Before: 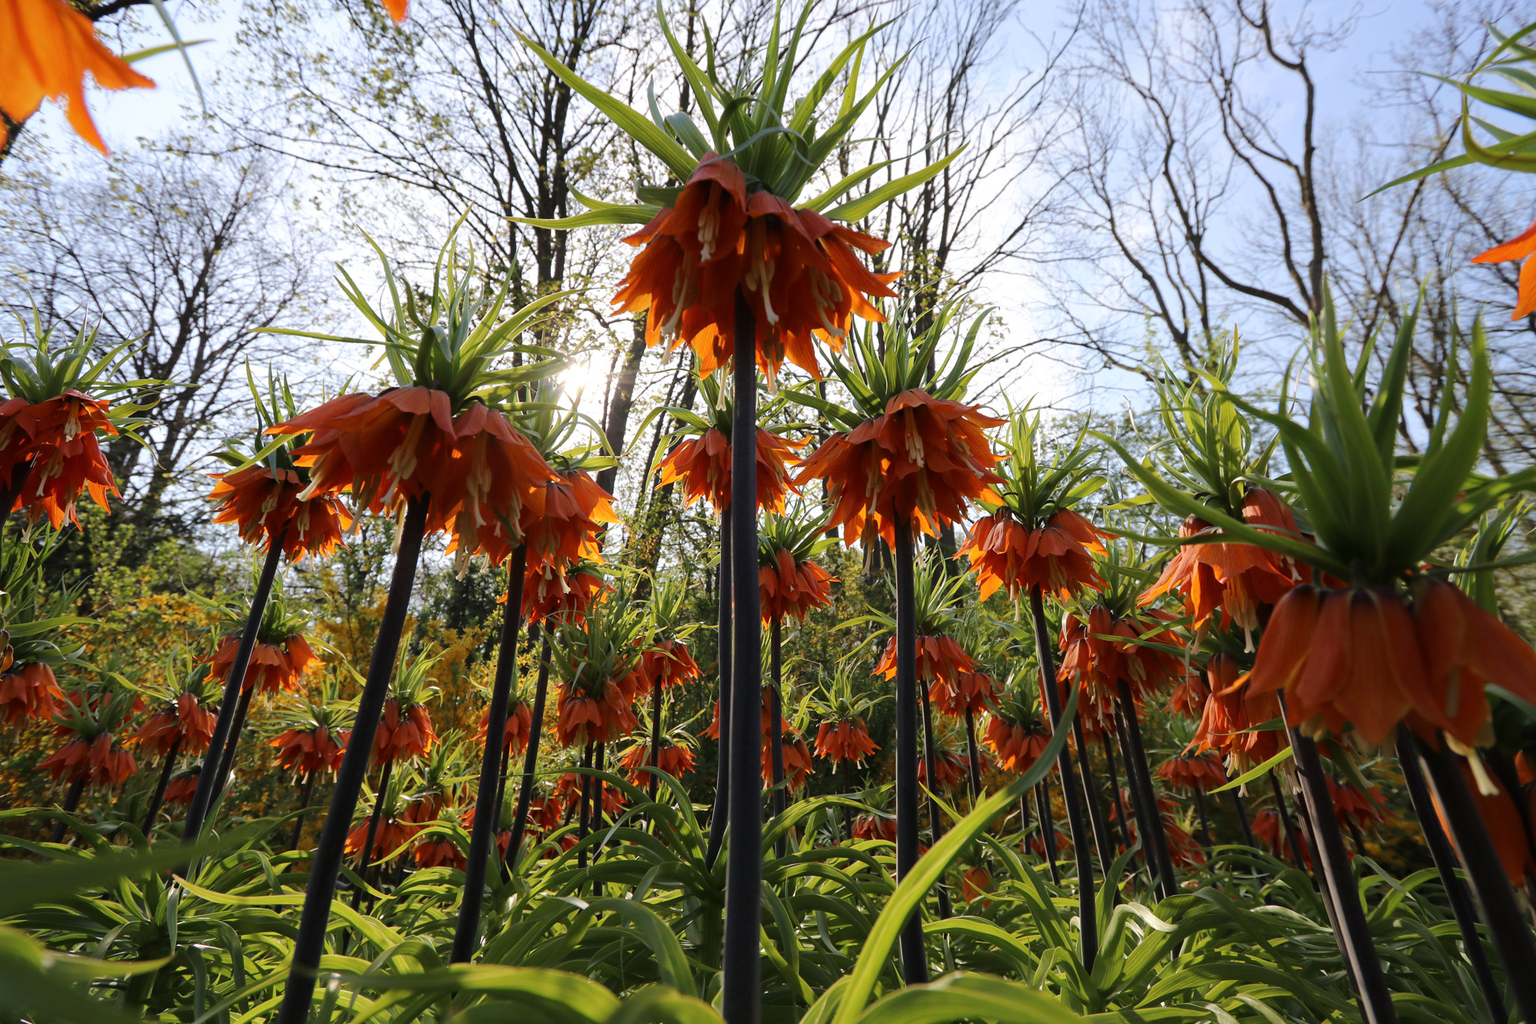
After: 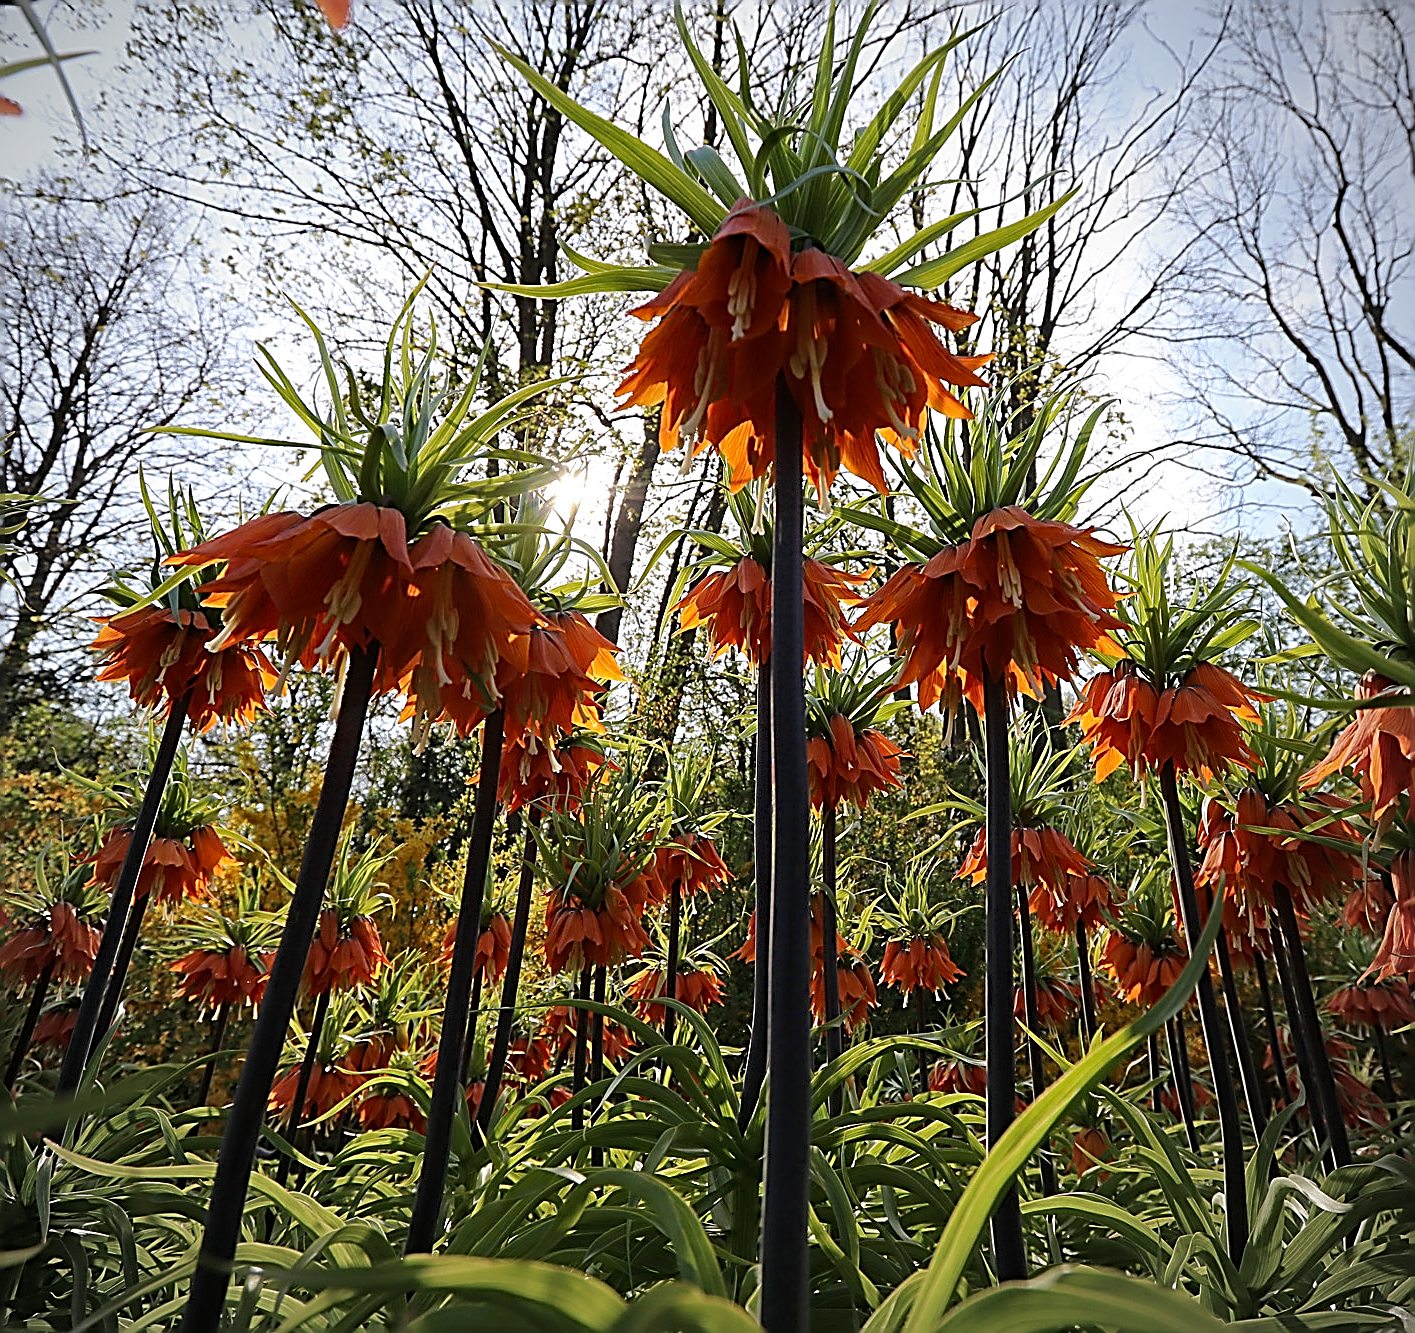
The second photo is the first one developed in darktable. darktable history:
haze removal: compatibility mode true, adaptive false
sharpen: amount 1.861
vignetting: fall-off radius 60%, automatic ratio true
crop and rotate: left 9.061%, right 20.142%
